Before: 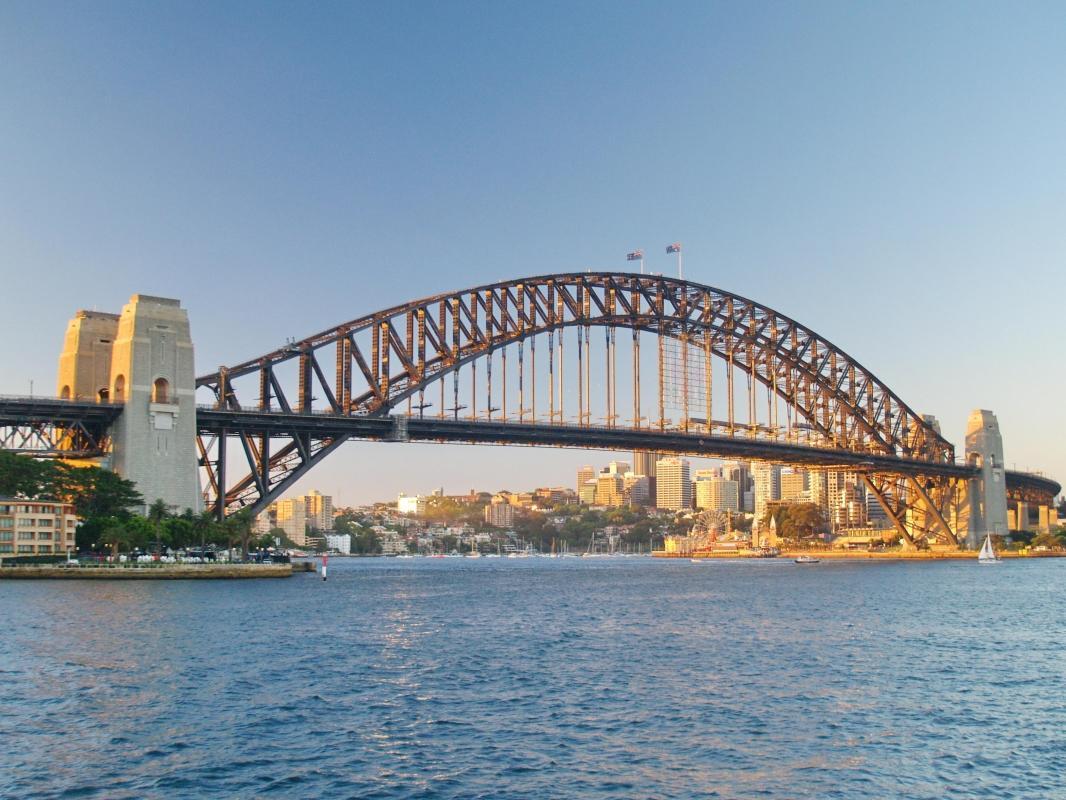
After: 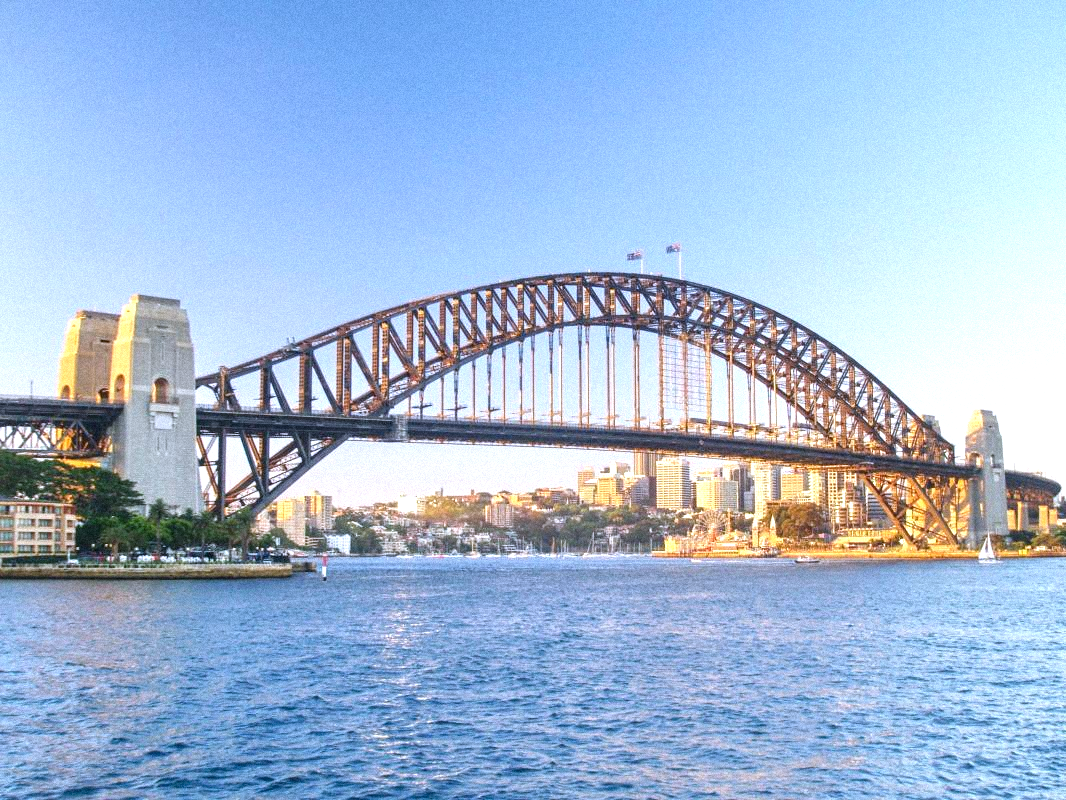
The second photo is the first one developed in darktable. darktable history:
white balance: red 0.967, blue 1.119, emerald 0.756
exposure: black level correction 0, exposure 0.7 EV, compensate exposure bias true, compensate highlight preservation false
grain: mid-tones bias 0%
local contrast: on, module defaults
